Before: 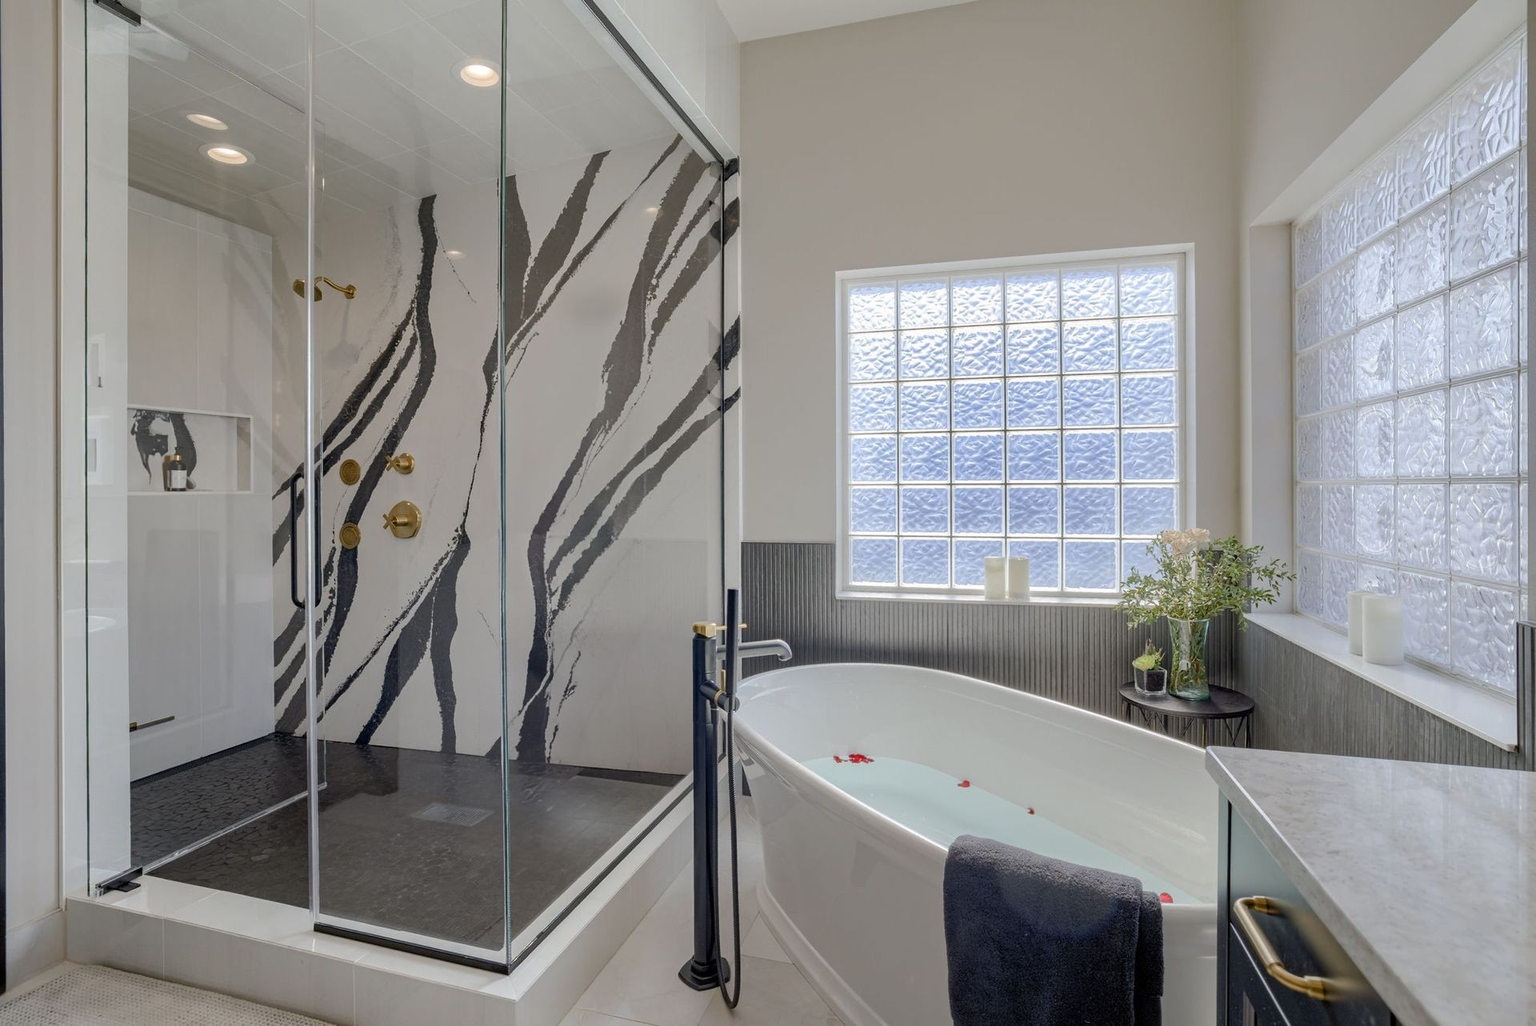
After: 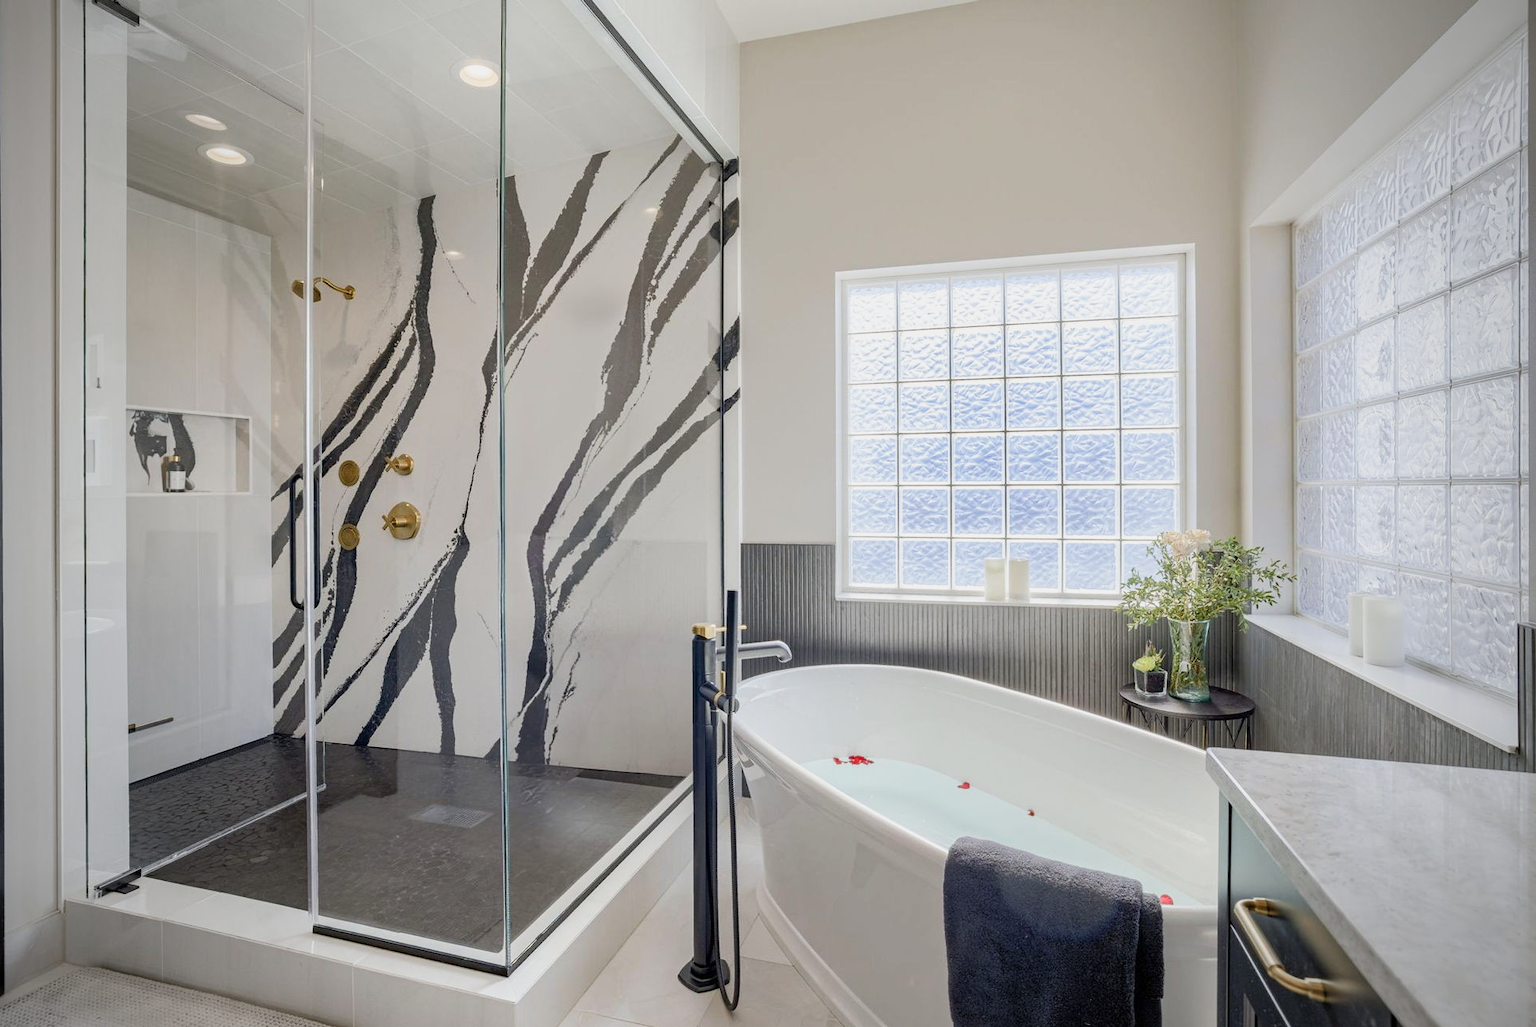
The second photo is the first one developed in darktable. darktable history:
base curve: curves: ch0 [(0, 0) (0.088, 0.125) (0.176, 0.251) (0.354, 0.501) (0.613, 0.749) (1, 0.877)], preserve colors none
crop and rotate: left 0.153%, bottom 0.009%
vignetting: fall-off start 71.9%
